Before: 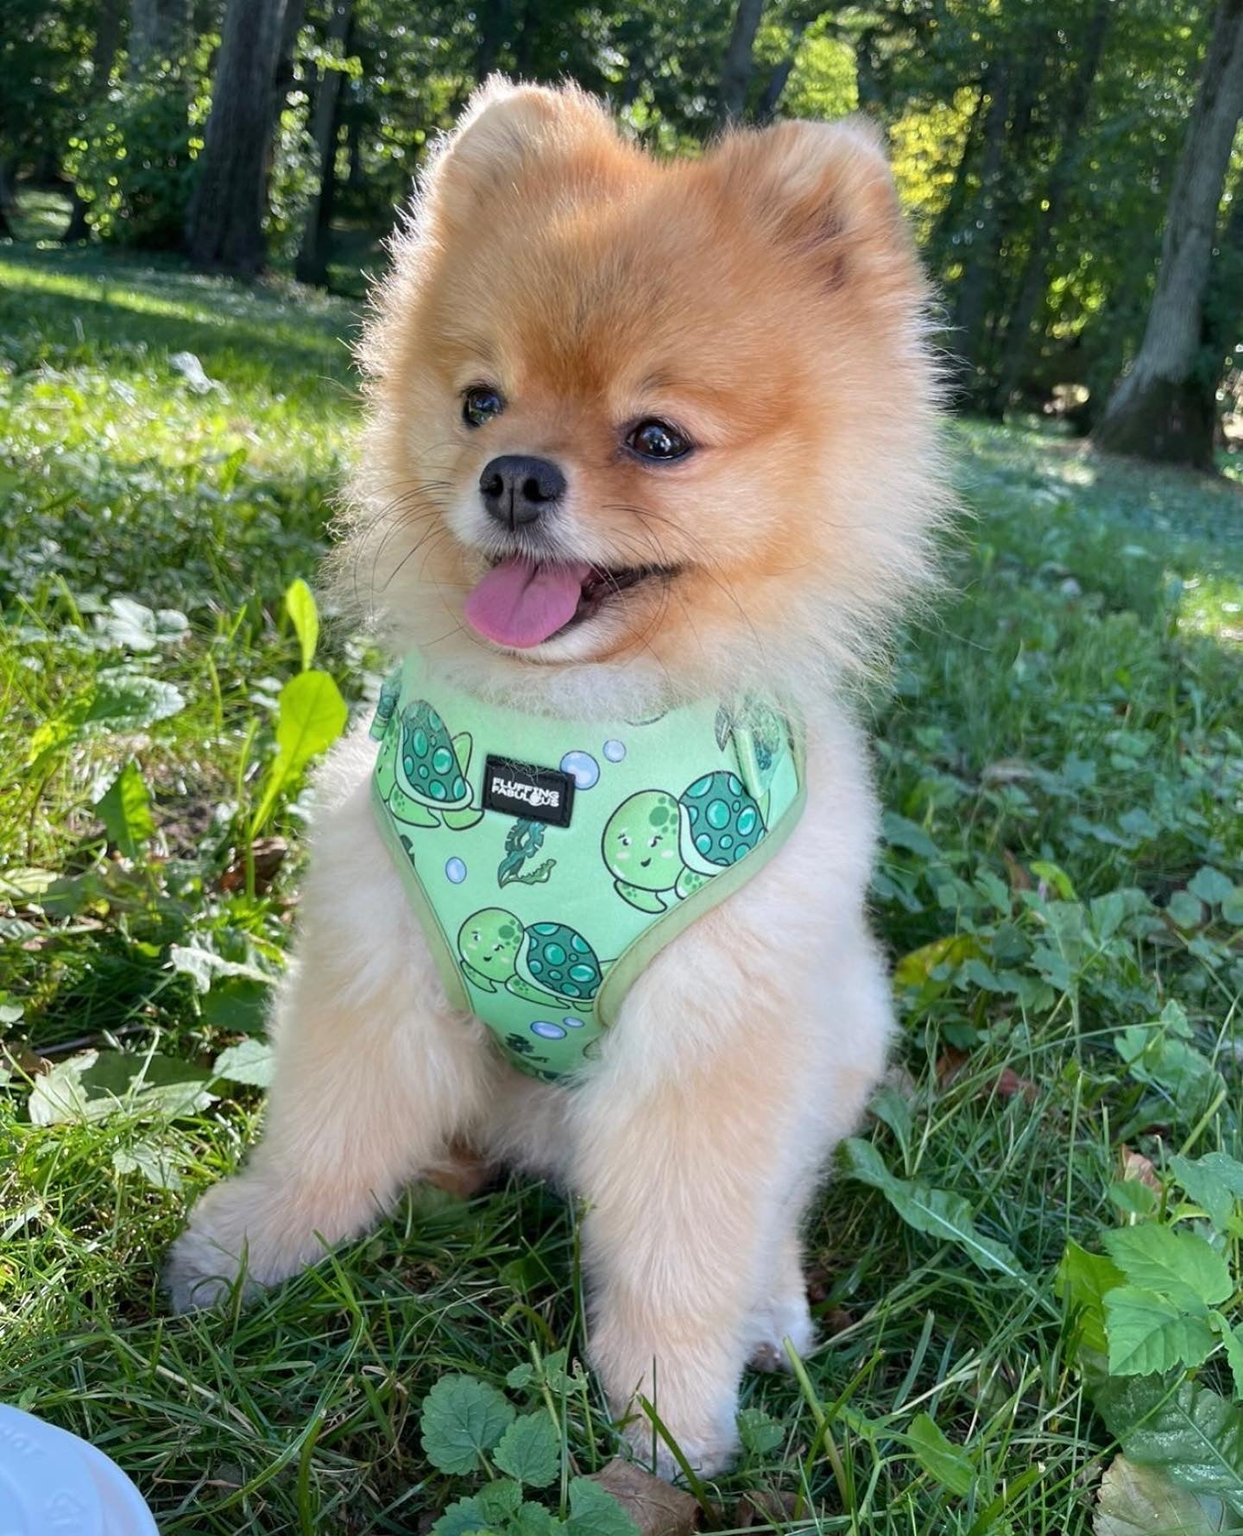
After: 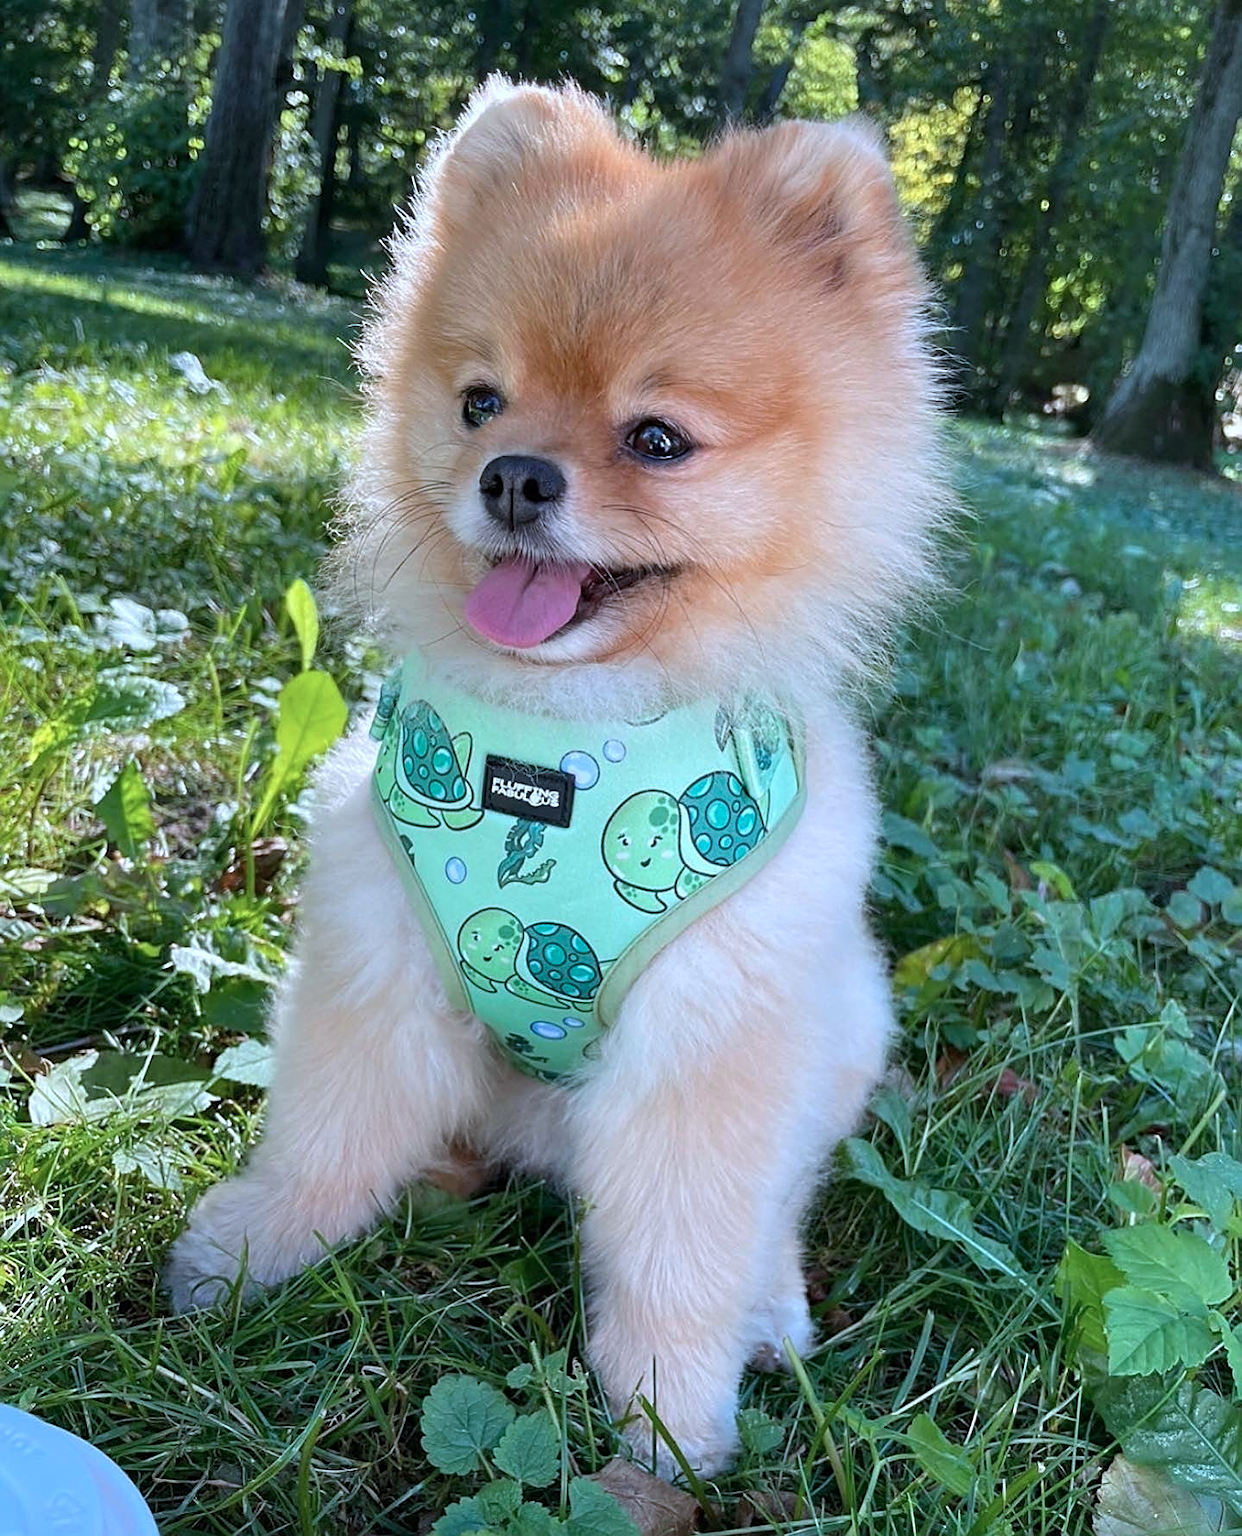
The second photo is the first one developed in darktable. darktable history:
sharpen: amount 0.545
color correction: highlights a* -2.07, highlights b* -18.3
shadows and highlights: shadows 30.82, highlights -0.128, soften with gaussian
